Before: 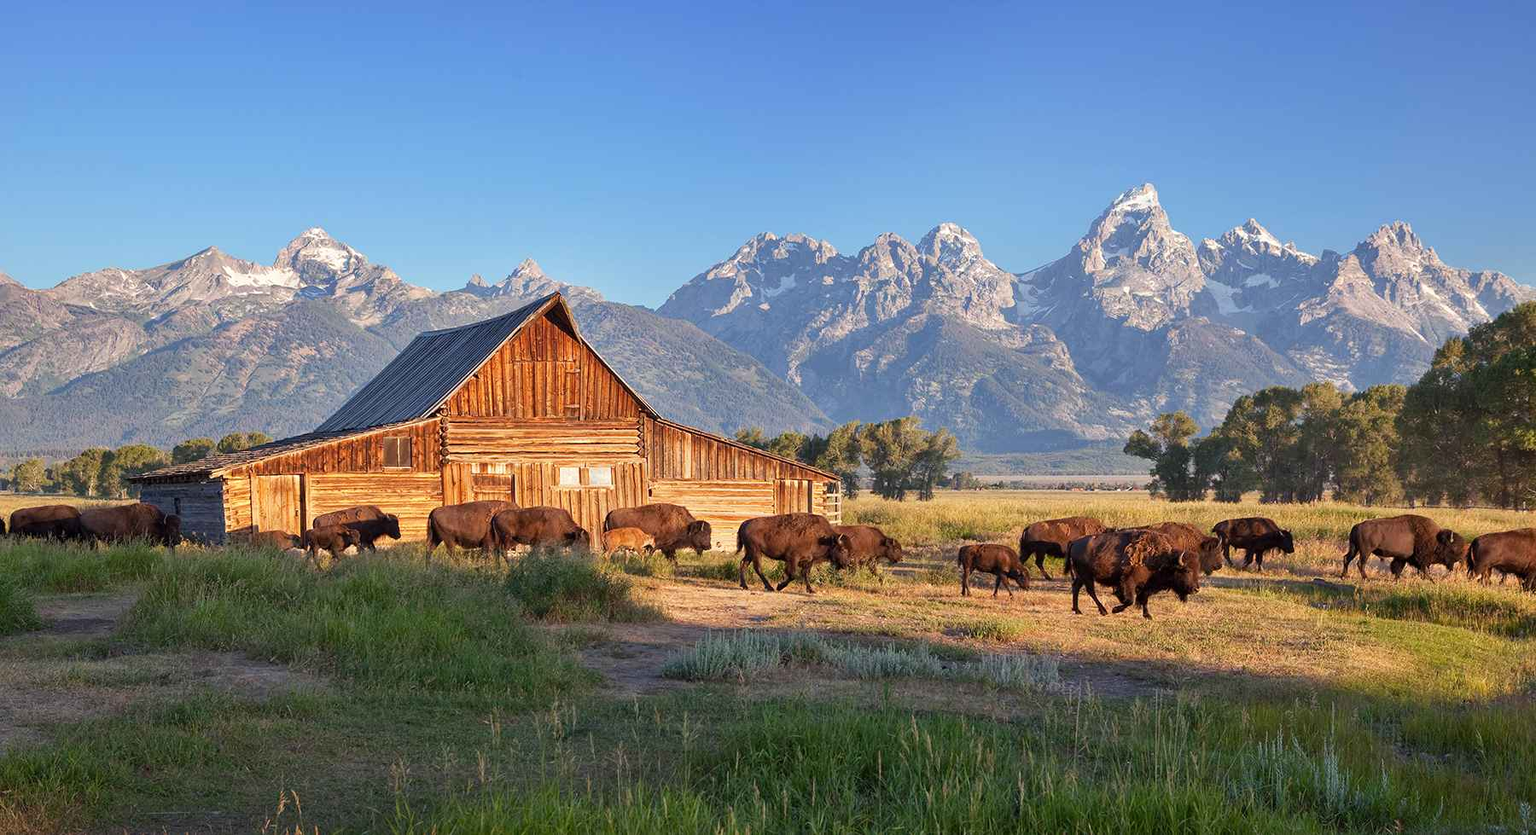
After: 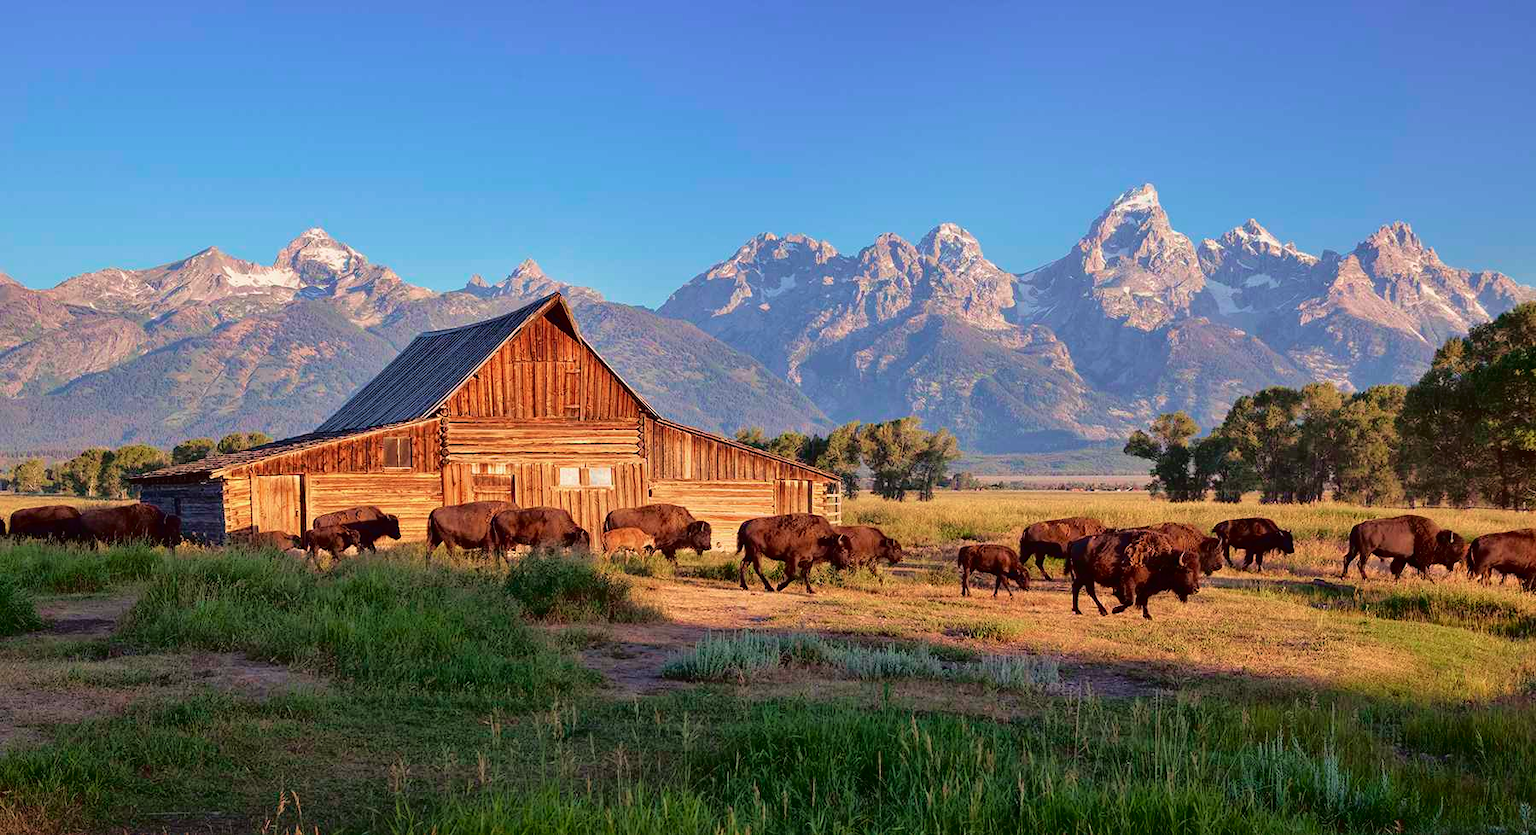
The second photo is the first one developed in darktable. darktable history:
velvia: on, module defaults
tone curve: curves: ch0 [(0, 0.013) (0.181, 0.074) (0.337, 0.304) (0.498, 0.485) (0.78, 0.742) (0.993, 0.954)]; ch1 [(0, 0) (0.294, 0.184) (0.359, 0.34) (0.362, 0.35) (0.43, 0.41) (0.469, 0.463) (0.495, 0.502) (0.54, 0.563) (0.612, 0.641) (1, 1)]; ch2 [(0, 0) (0.44, 0.437) (0.495, 0.502) (0.524, 0.534) (0.557, 0.56) (0.634, 0.654) (0.728, 0.722) (1, 1)], color space Lab, independent channels, preserve colors none
